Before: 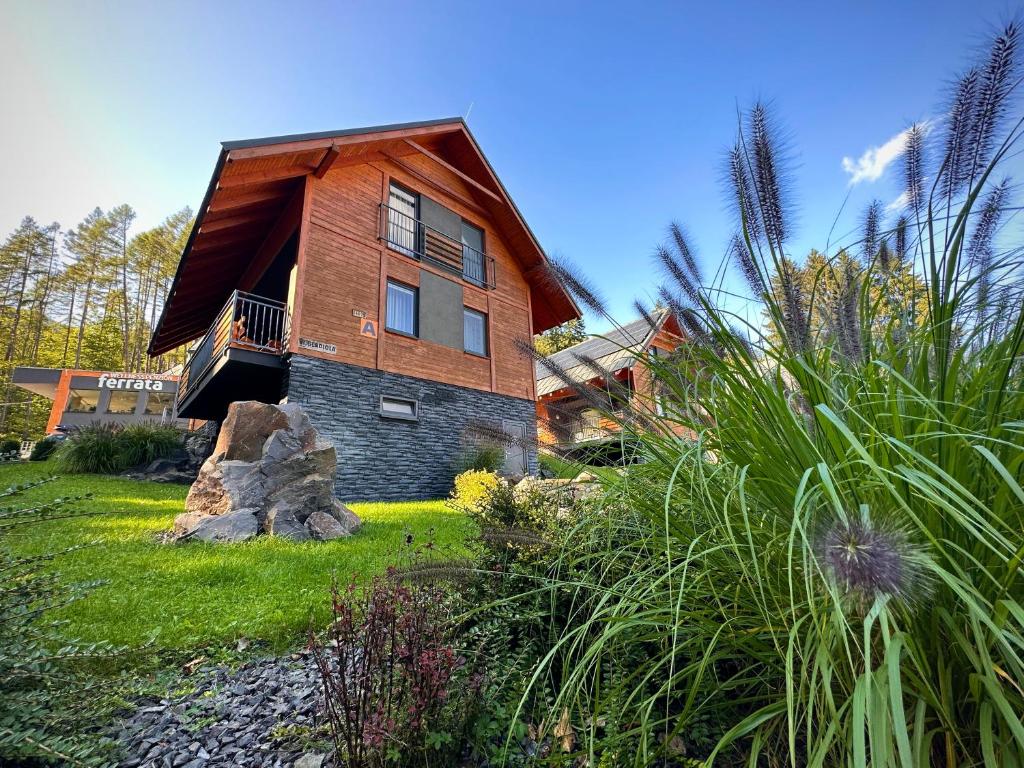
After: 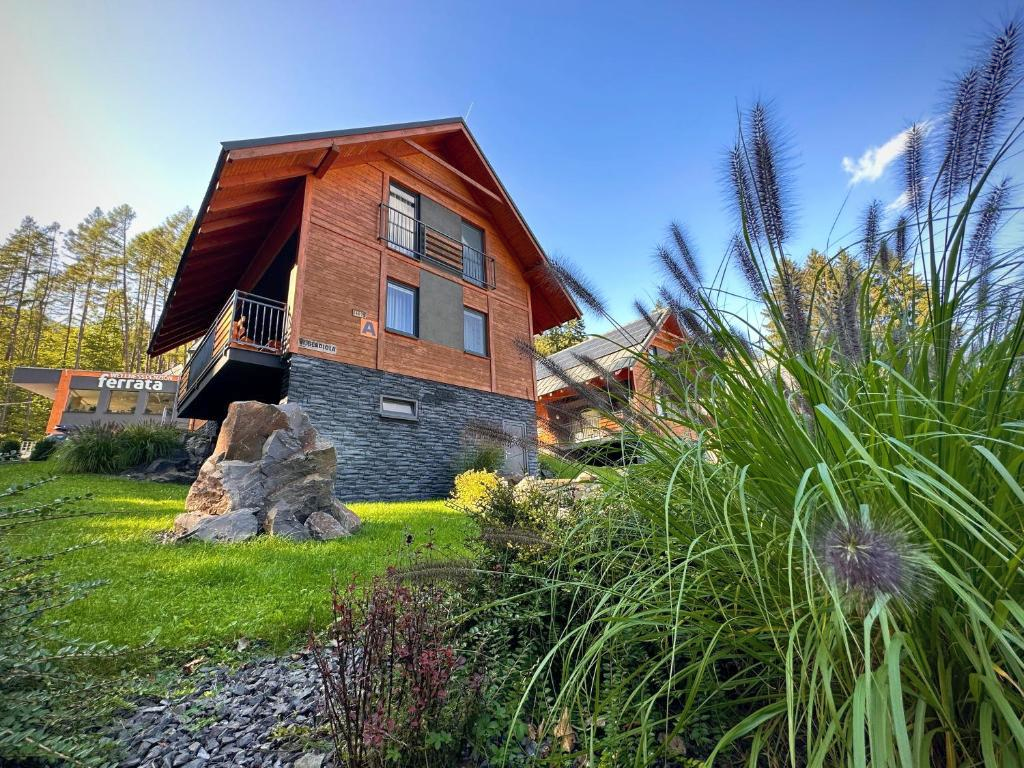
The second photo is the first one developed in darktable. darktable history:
color correction: highlights b* 0.064, saturation 0.979
shadows and highlights: shadows 43.2, highlights 8.17
